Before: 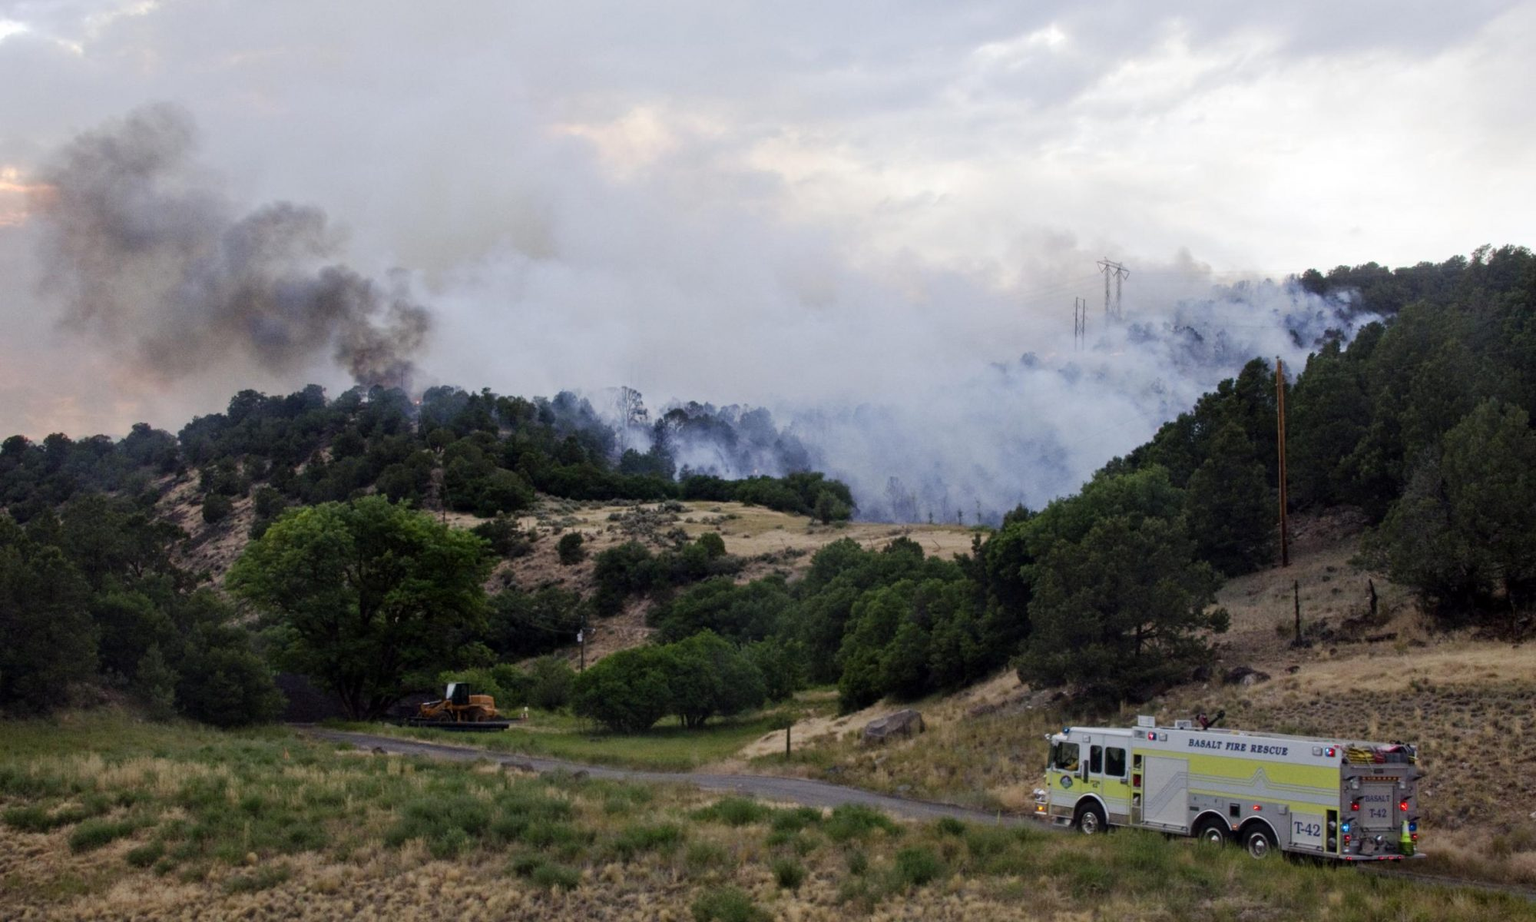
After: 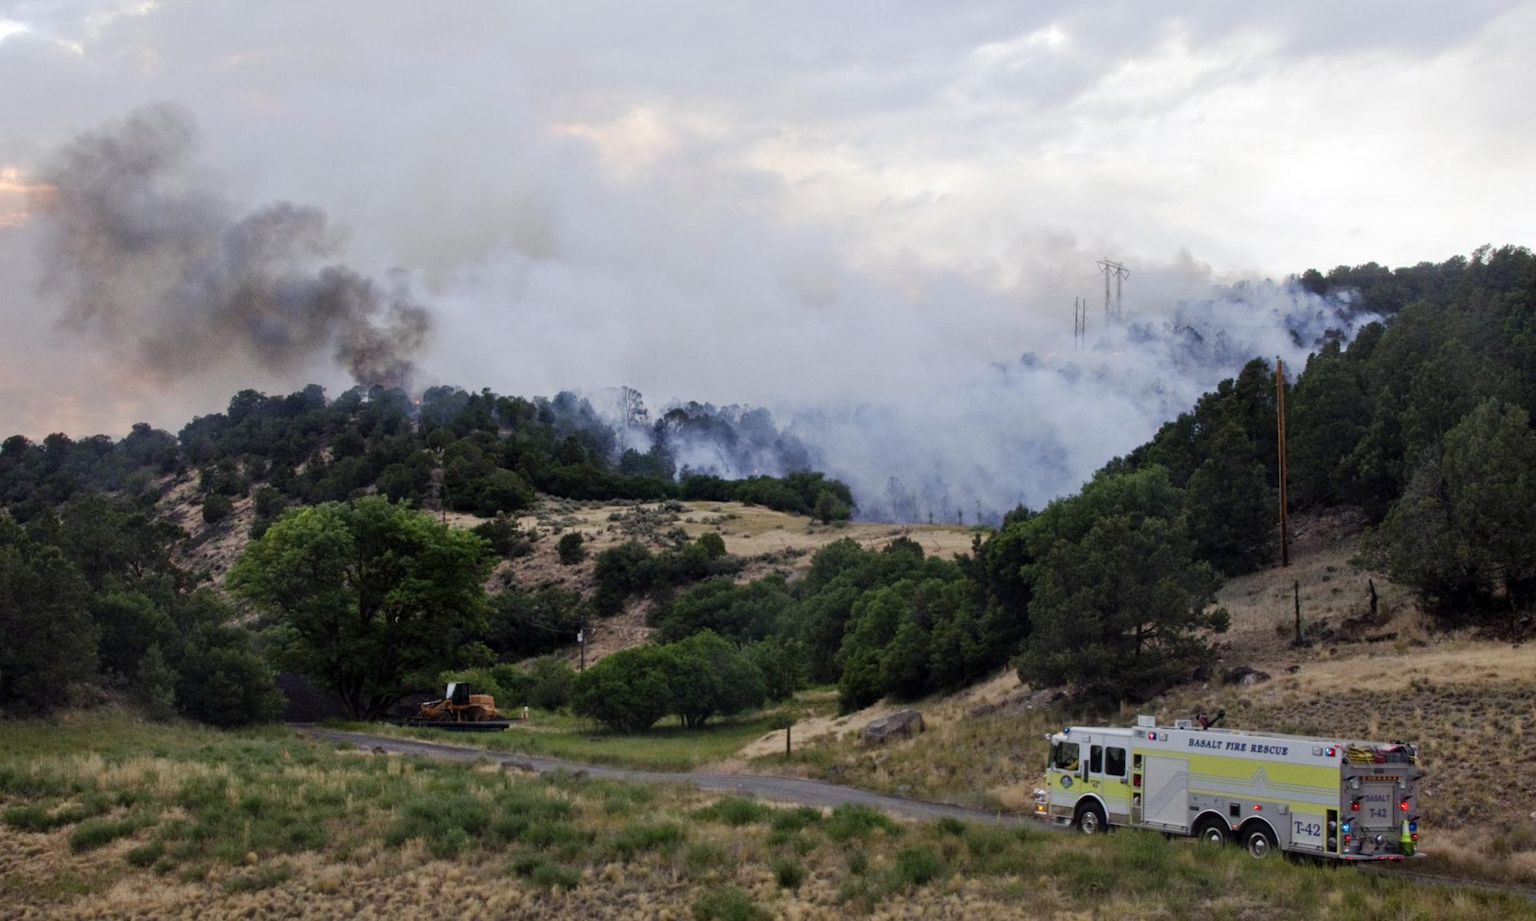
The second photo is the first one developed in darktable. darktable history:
shadows and highlights: shadows 31.13, highlights 1.11, highlights color adjustment 45.62%, soften with gaussian
